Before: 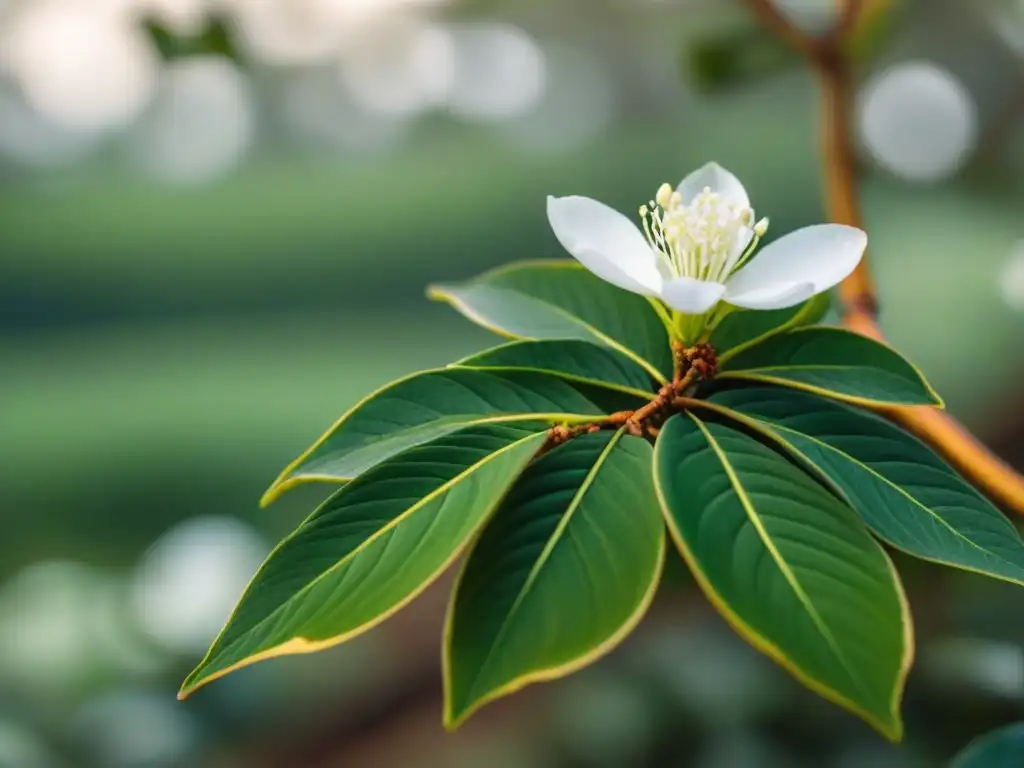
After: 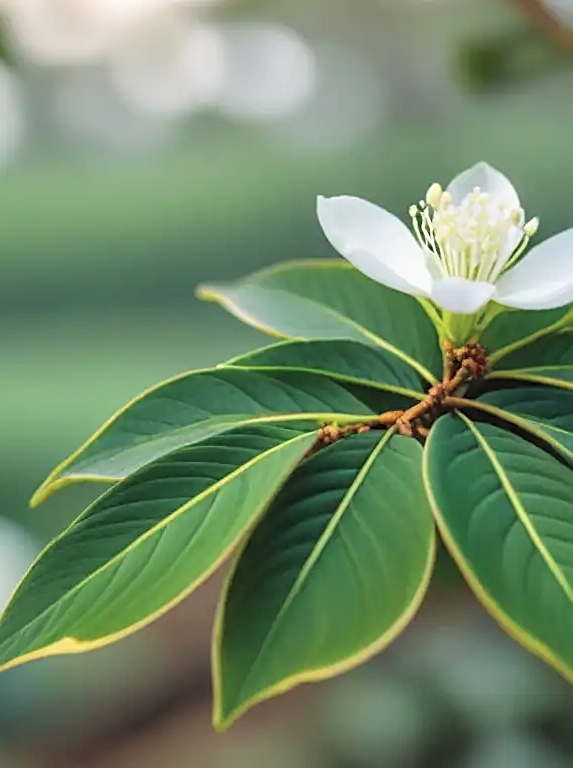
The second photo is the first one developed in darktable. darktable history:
shadows and highlights: shadows 74.84, highlights -24.09, soften with gaussian
color zones: curves: ch1 [(0.113, 0.438) (0.75, 0.5)]; ch2 [(0.12, 0.526) (0.75, 0.5)]
contrast brightness saturation: brightness 0.149
crop and rotate: left 22.48%, right 21.474%
sharpen: on, module defaults
